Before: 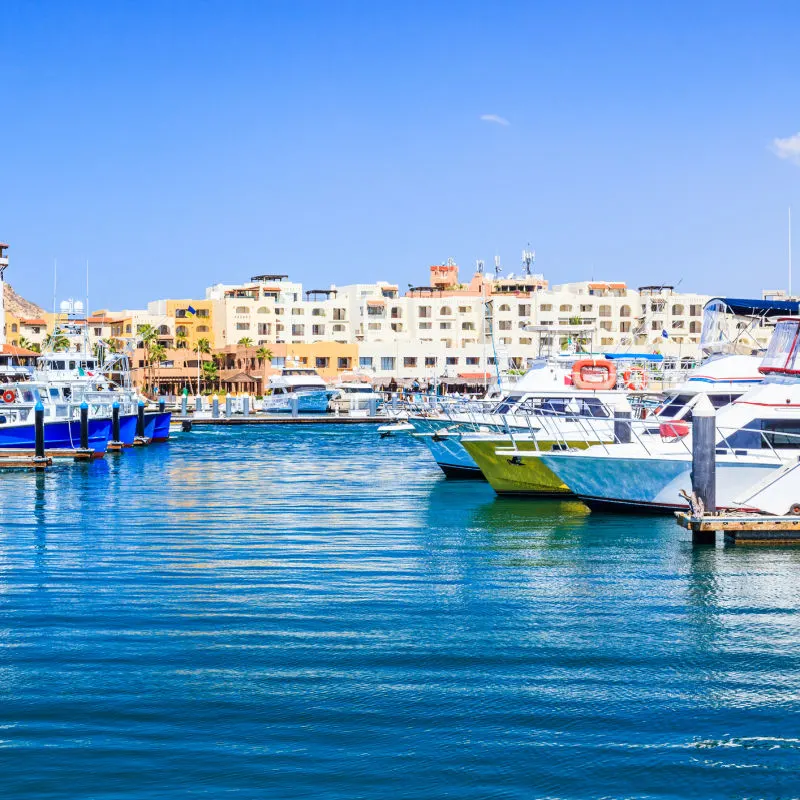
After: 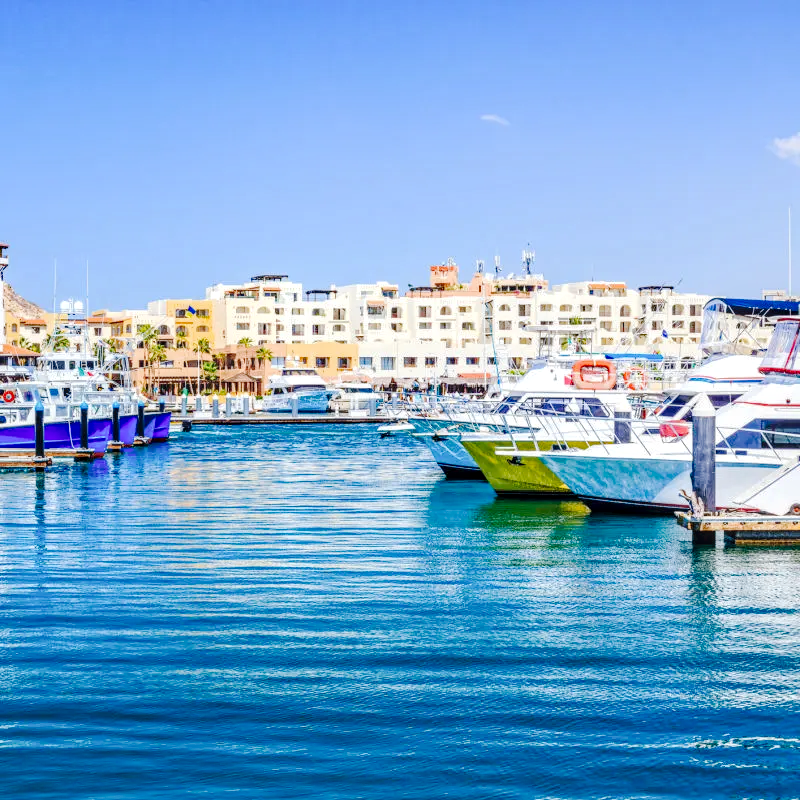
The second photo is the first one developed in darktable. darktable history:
tone curve: curves: ch0 [(0, 0) (0.003, 0.012) (0.011, 0.02) (0.025, 0.032) (0.044, 0.046) (0.069, 0.06) (0.1, 0.09) (0.136, 0.133) (0.177, 0.182) (0.224, 0.247) (0.277, 0.316) (0.335, 0.396) (0.399, 0.48) (0.468, 0.568) (0.543, 0.646) (0.623, 0.717) (0.709, 0.777) (0.801, 0.846) (0.898, 0.912) (1, 1)], preserve colors none
haze removal: strength 0.29, distance 0.25, compatibility mode true, adaptive false
local contrast: on, module defaults
